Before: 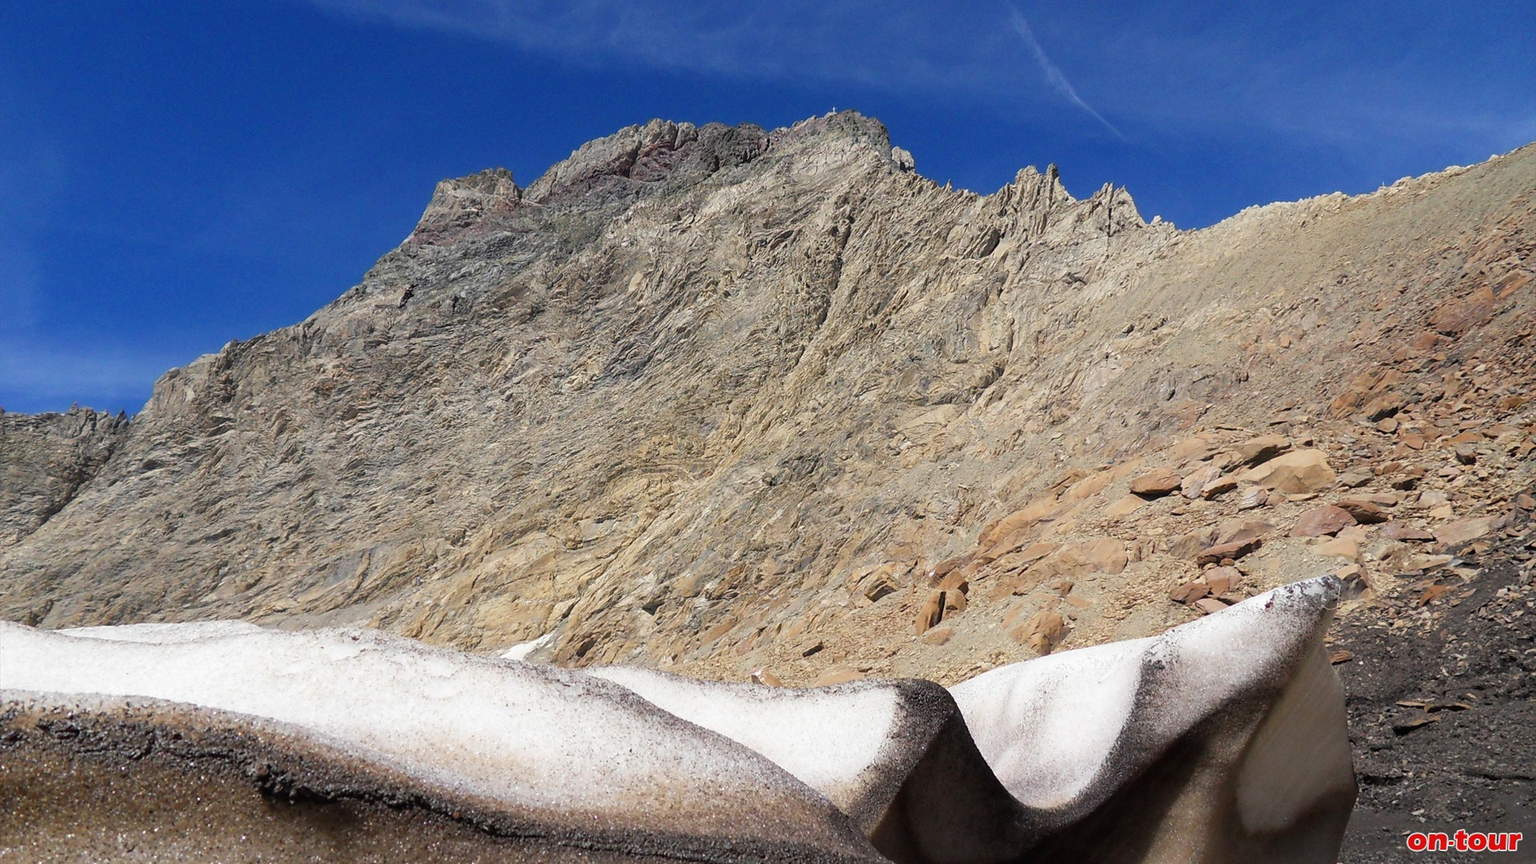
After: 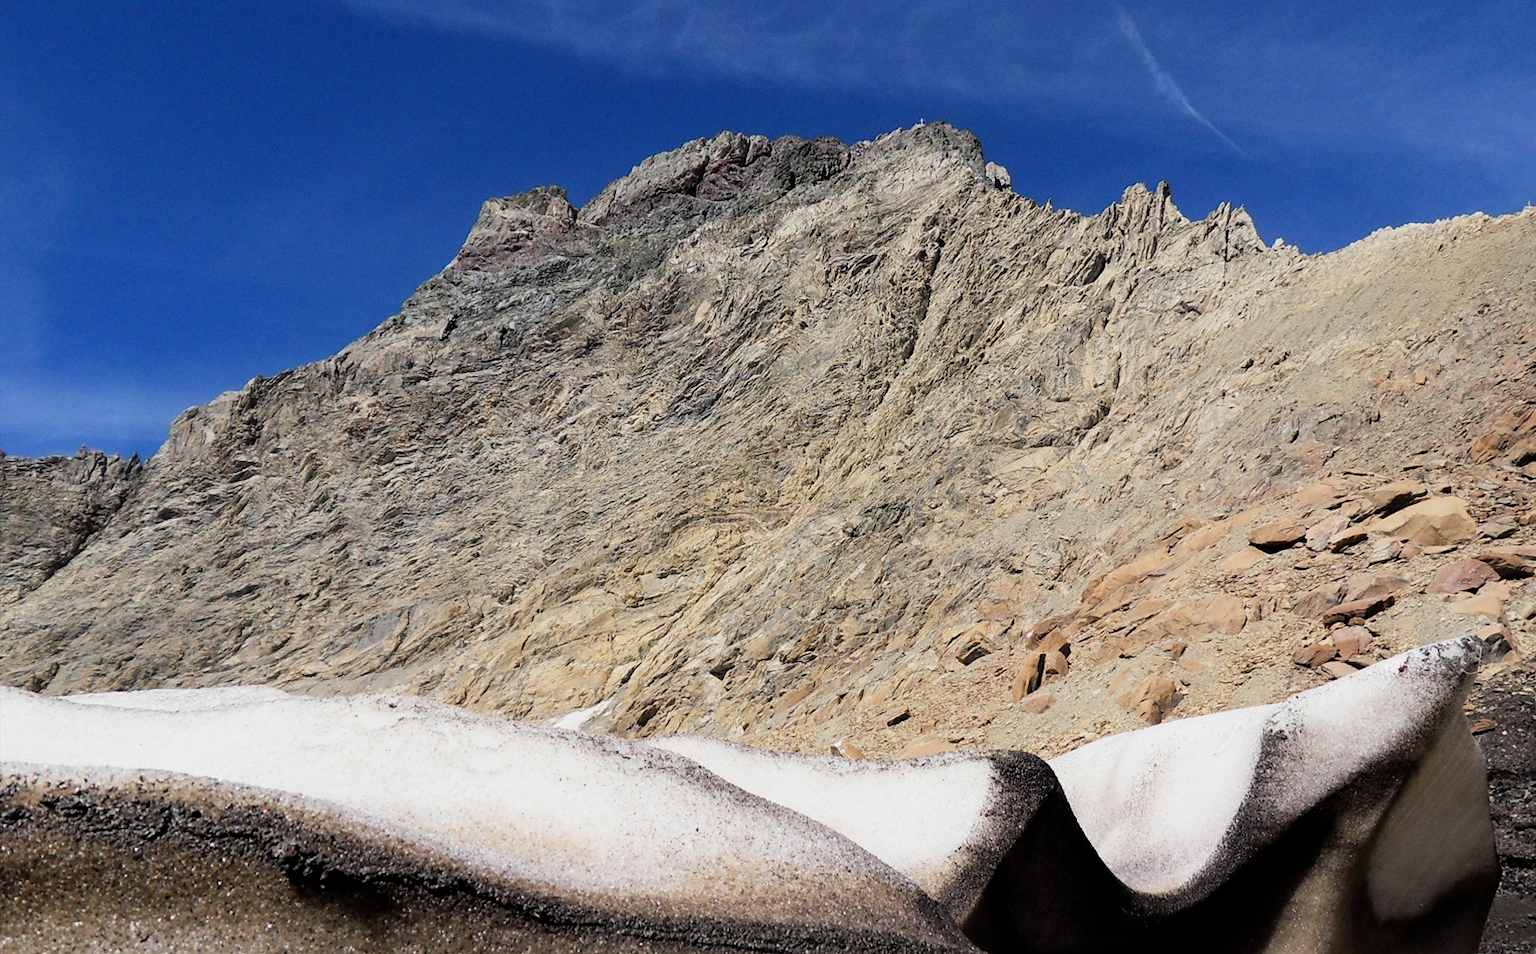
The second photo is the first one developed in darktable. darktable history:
crop: right 9.493%, bottom 0.047%
filmic rgb: black relative exposure -16 EV, white relative exposure 6.31 EV, hardness 5.13, contrast 1.35
